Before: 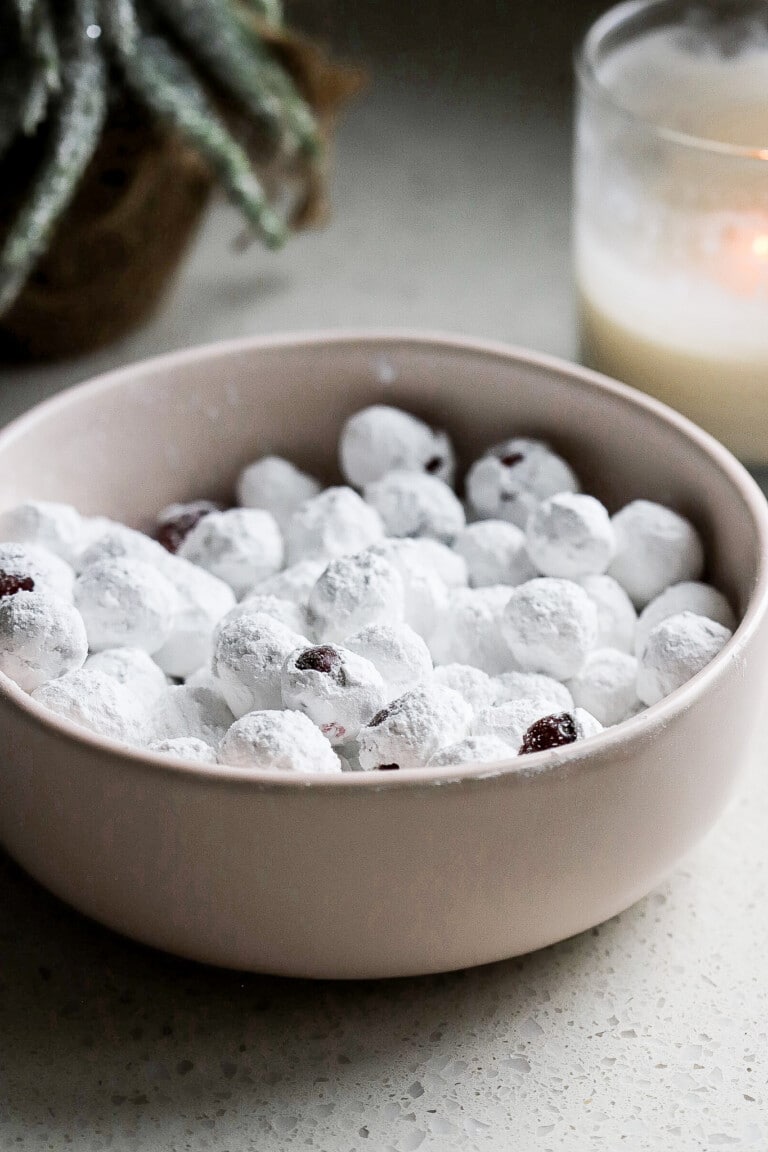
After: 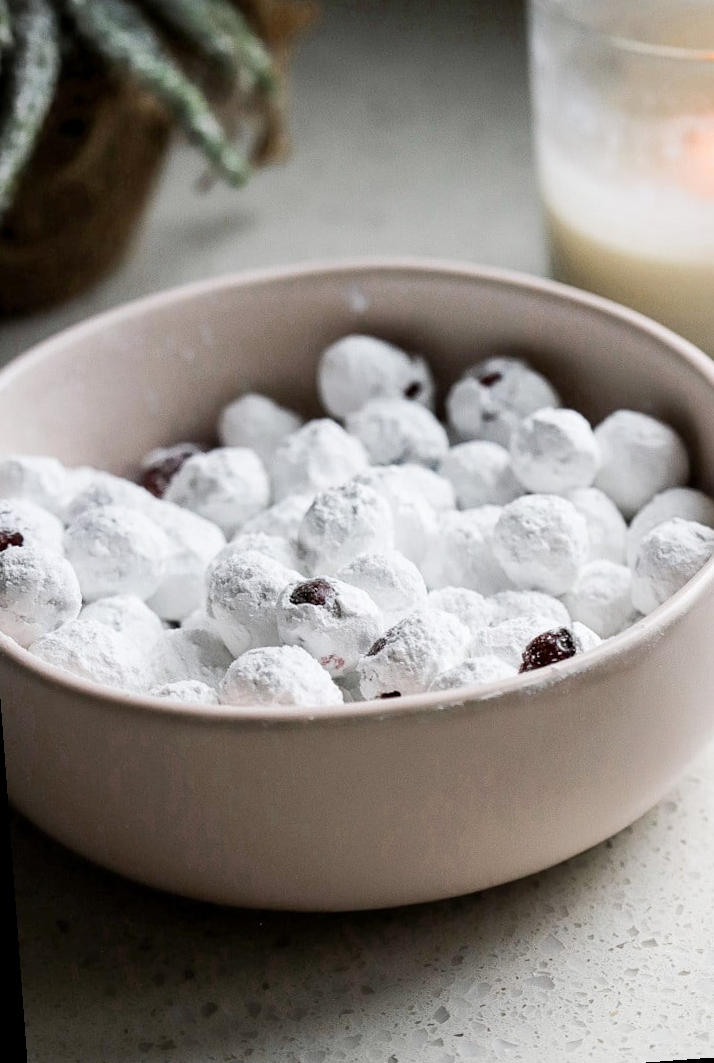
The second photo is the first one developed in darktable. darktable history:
rotate and perspective: rotation -4.25°, automatic cropping off
crop: left 6.446%, top 8.188%, right 9.538%, bottom 3.548%
